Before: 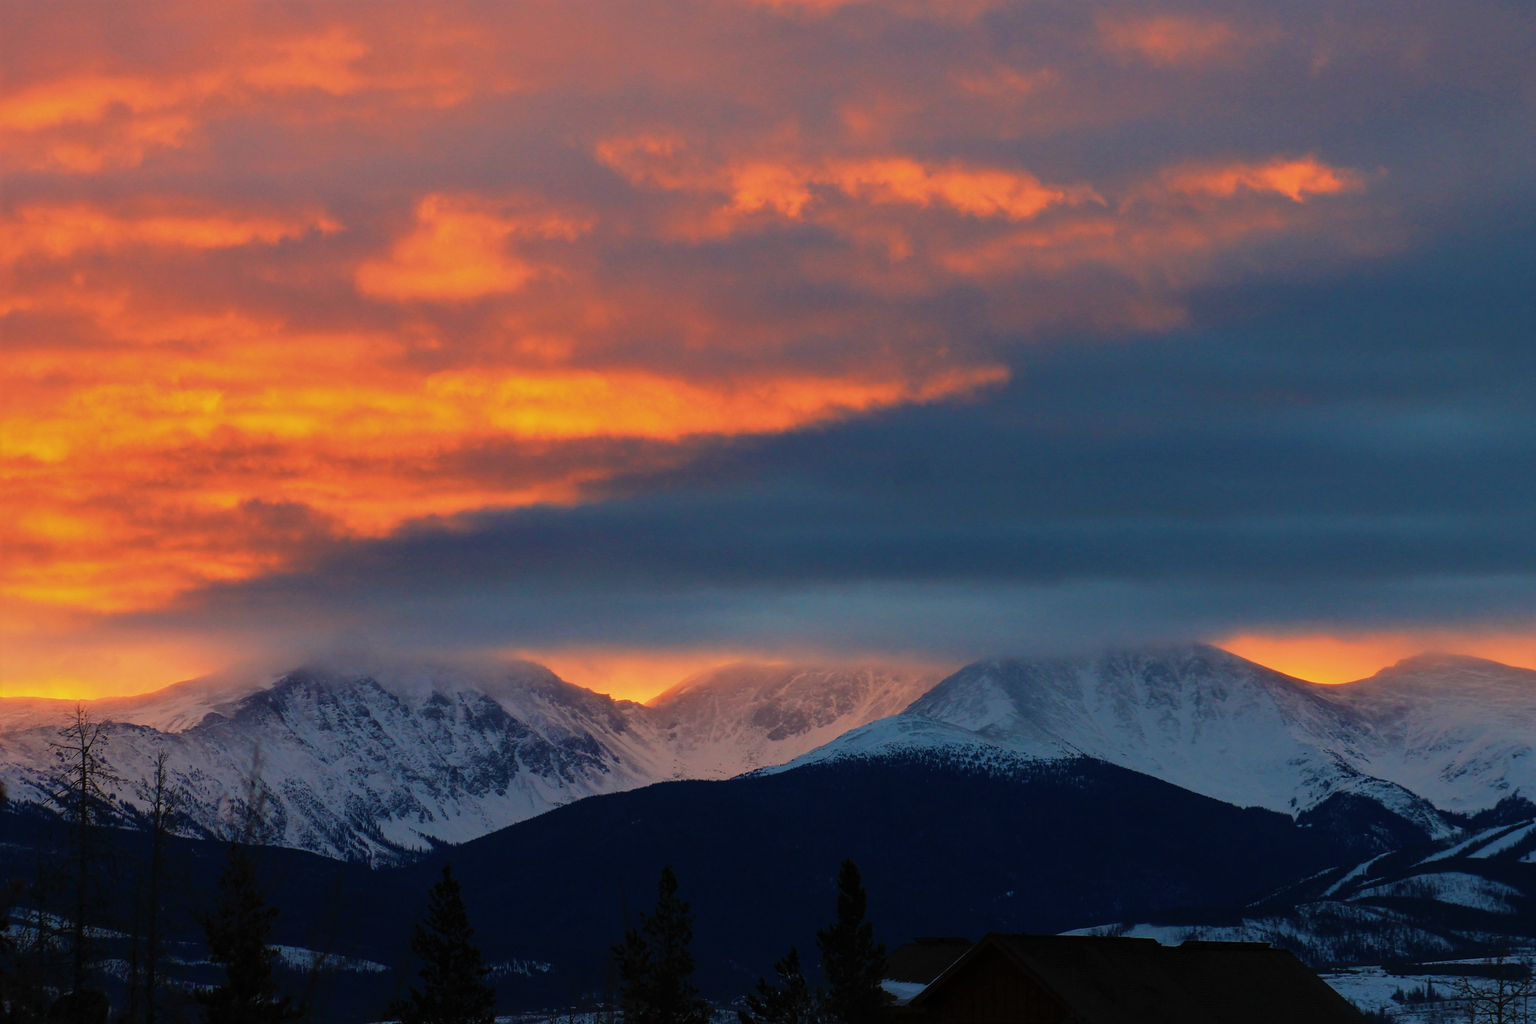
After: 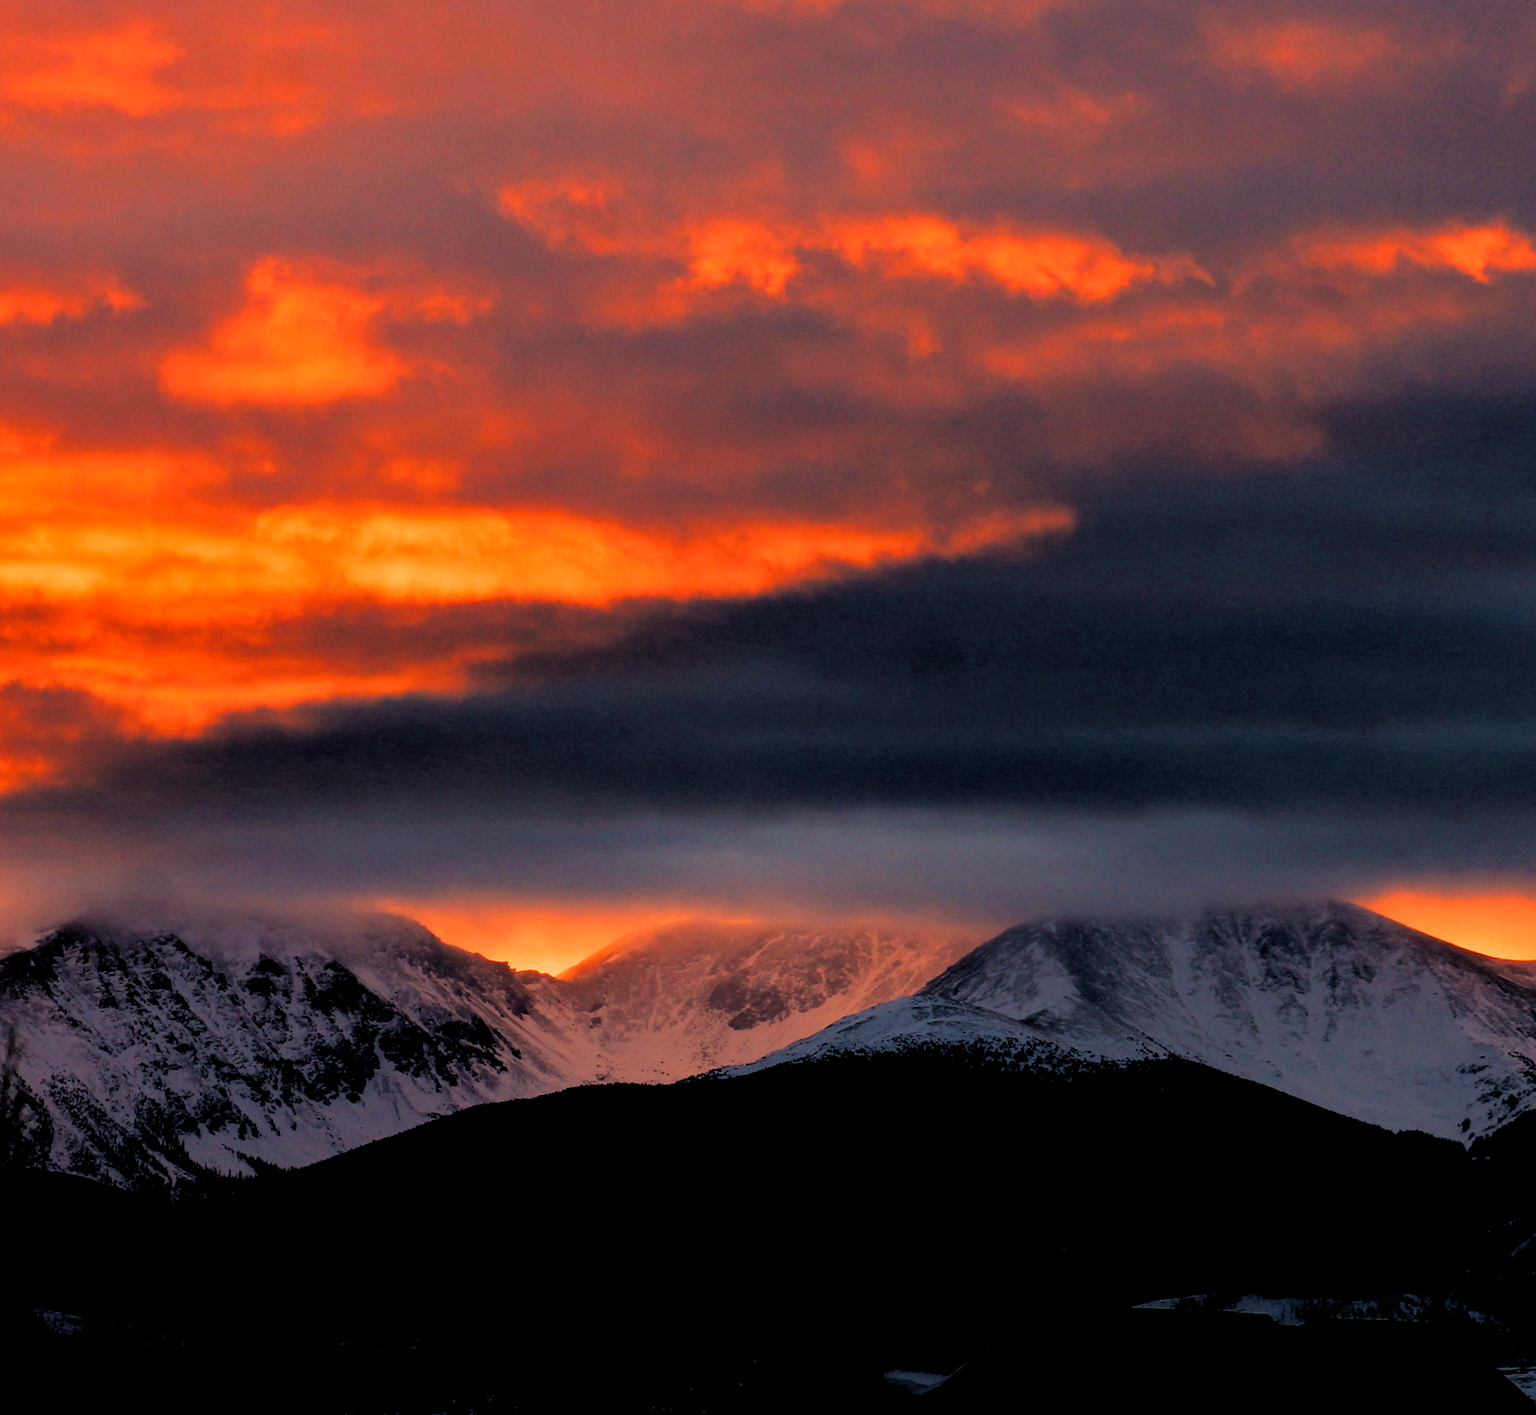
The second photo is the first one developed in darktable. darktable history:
filmic rgb: black relative exposure -8.2 EV, white relative exposure 2.2 EV, threshold 3 EV, hardness 7.11, latitude 75%, contrast 1.325, highlights saturation mix -2%, shadows ↔ highlights balance 30%, preserve chrominance RGB euclidean norm, color science v5 (2021), contrast in shadows safe, contrast in highlights safe, enable highlight reconstruction true
crop and rotate: angle -3.27°, left 14.277%, top 0.028%, right 10.766%, bottom 0.028%
color balance rgb: perceptual saturation grading › global saturation 30%, global vibrance 20%
rgb levels: levels [[0.034, 0.472, 0.904], [0, 0.5, 1], [0, 0.5, 1]]
haze removal: strength -0.1, adaptive false
color correction: highlights a* 21.16, highlights b* 19.61
rotate and perspective: rotation -2.56°, automatic cropping off
